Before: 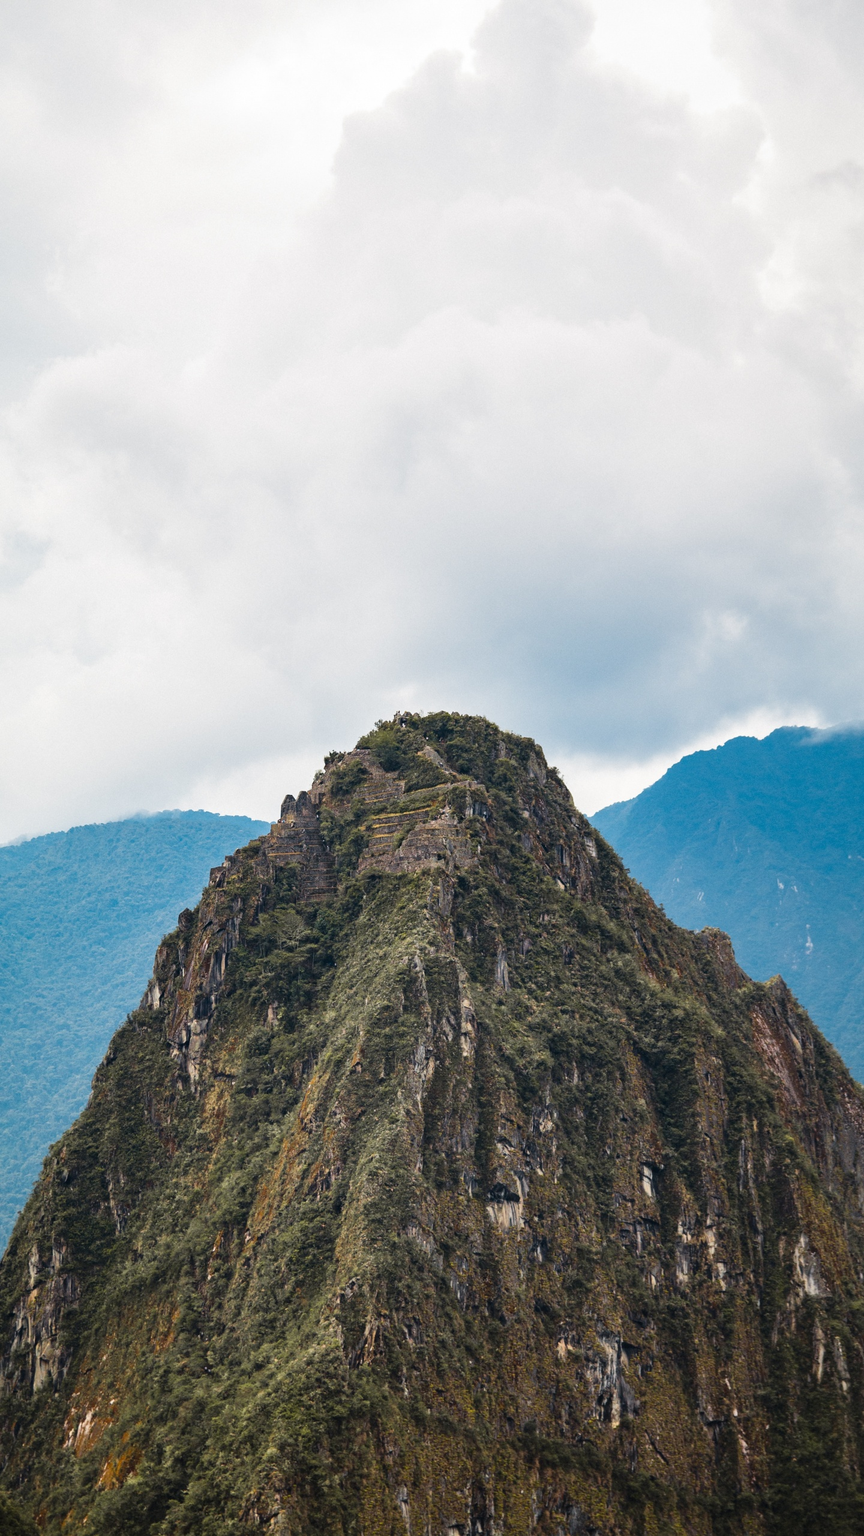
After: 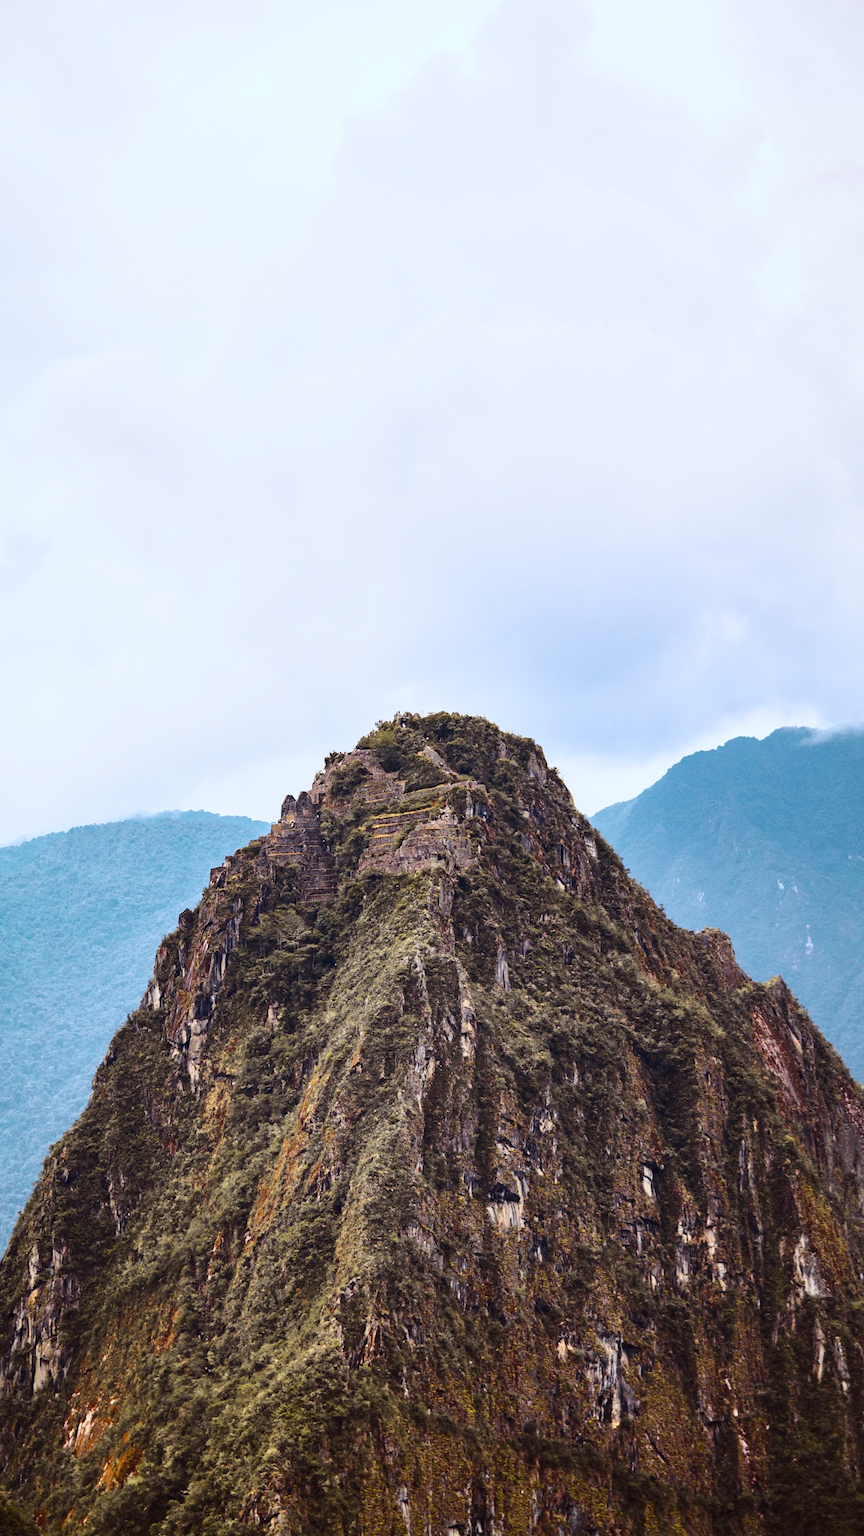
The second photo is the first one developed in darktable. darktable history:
white balance: red 0.967, blue 1.049
tone curve: curves: ch0 [(0, 0) (0.114, 0.083) (0.303, 0.285) (0.447, 0.51) (0.602, 0.697) (0.772, 0.866) (0.999, 0.978)]; ch1 [(0, 0) (0.389, 0.352) (0.458, 0.433) (0.486, 0.474) (0.509, 0.505) (0.535, 0.528) (0.57, 0.579) (0.696, 0.706) (1, 1)]; ch2 [(0, 0) (0.369, 0.388) (0.449, 0.431) (0.501, 0.5) (0.528, 0.527) (0.589, 0.608) (0.697, 0.721) (1, 1)], color space Lab, independent channels, preserve colors none
rgb levels: mode RGB, independent channels, levels [[0, 0.474, 1], [0, 0.5, 1], [0, 0.5, 1]]
